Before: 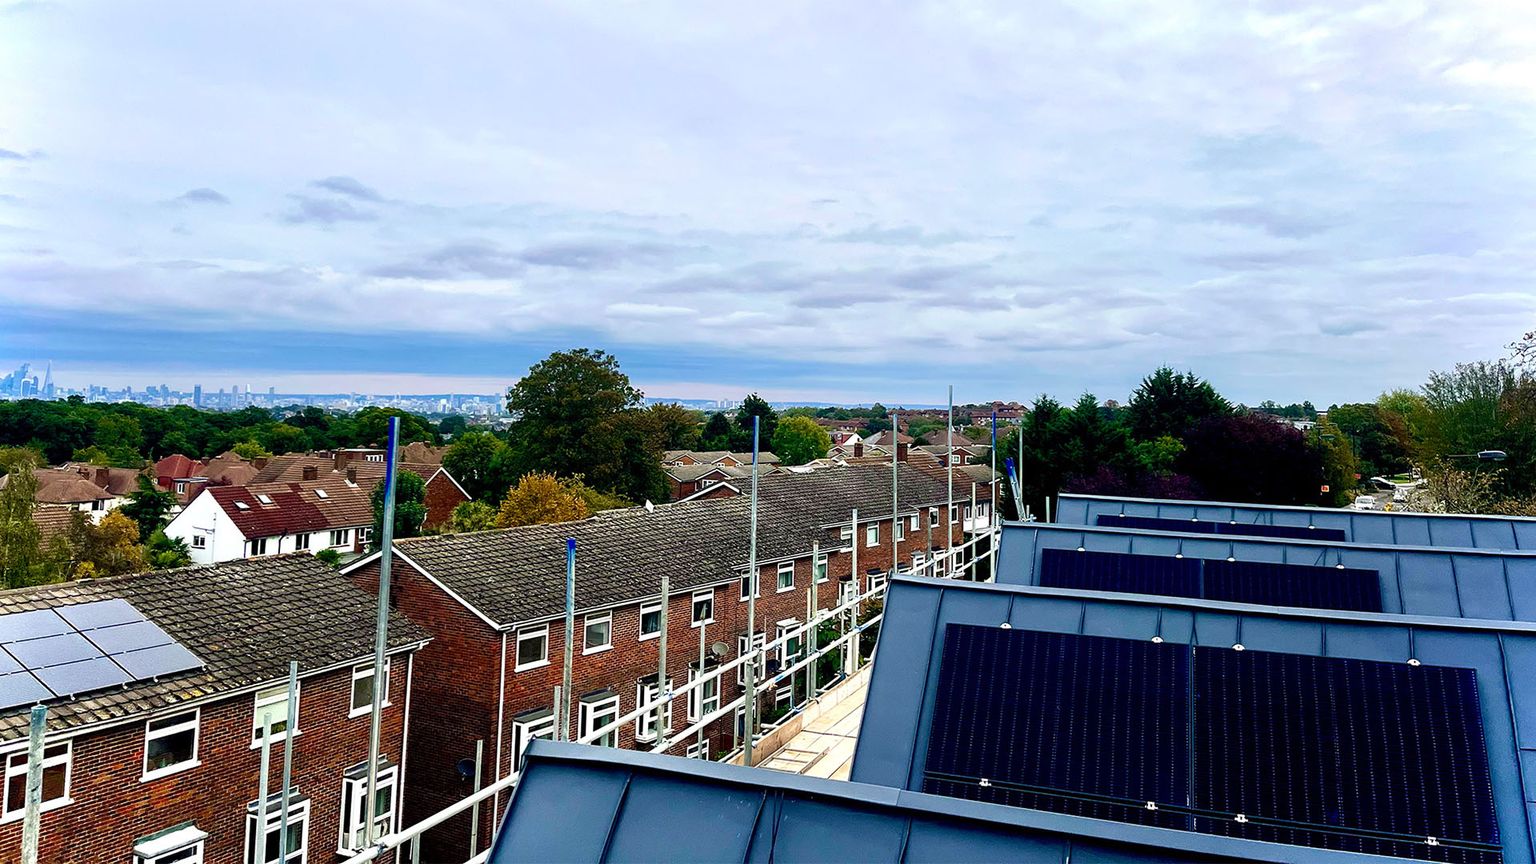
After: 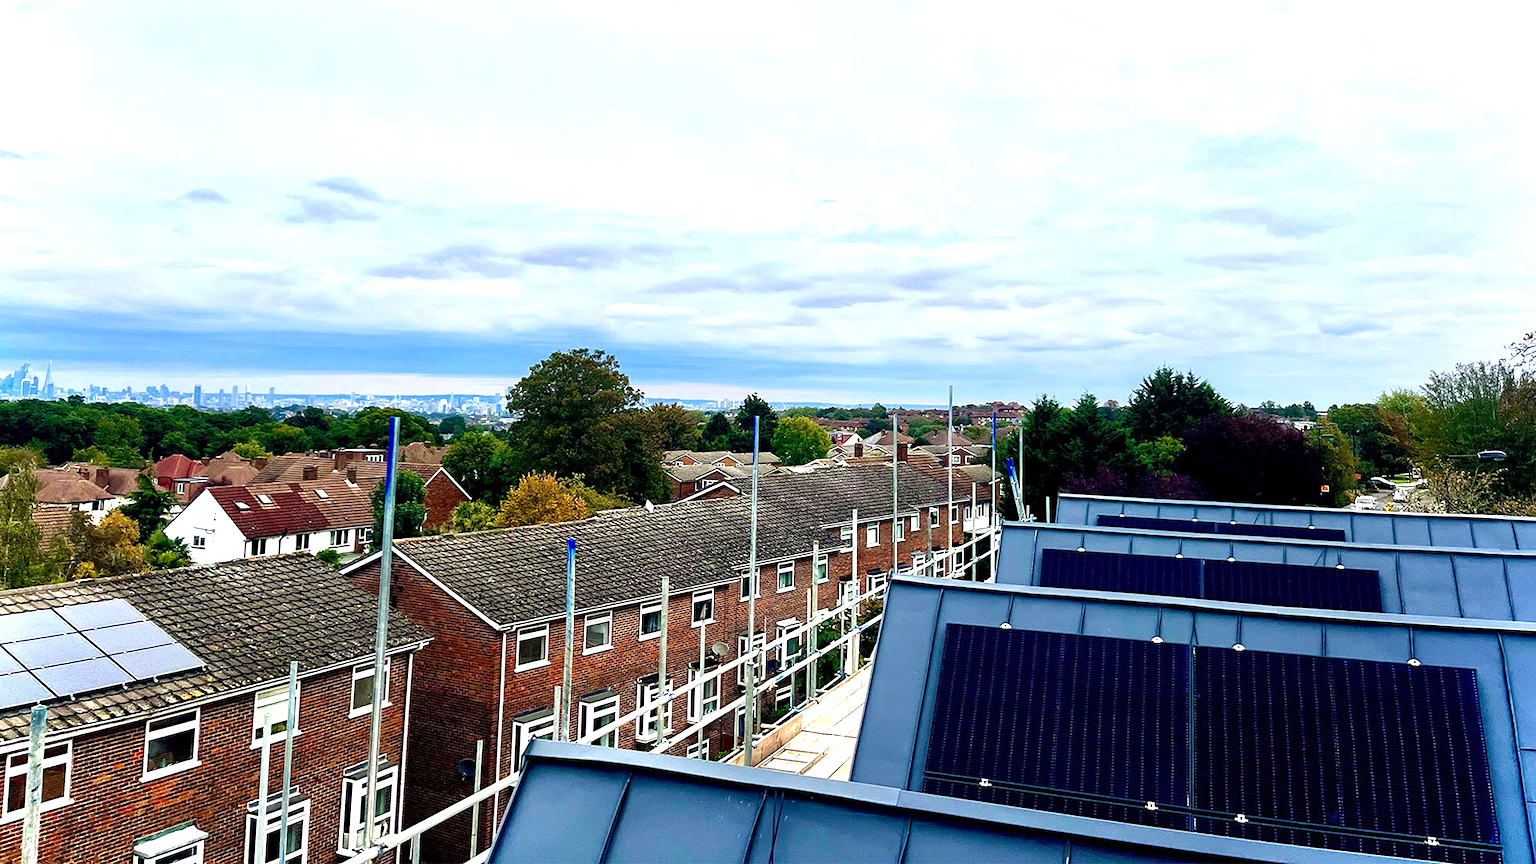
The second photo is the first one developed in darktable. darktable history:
exposure: black level correction 0, exposure 0.5 EV, compensate highlight preservation false
local contrast: mode bilateral grid, contrast 20, coarseness 50, detail 120%, midtone range 0.2
